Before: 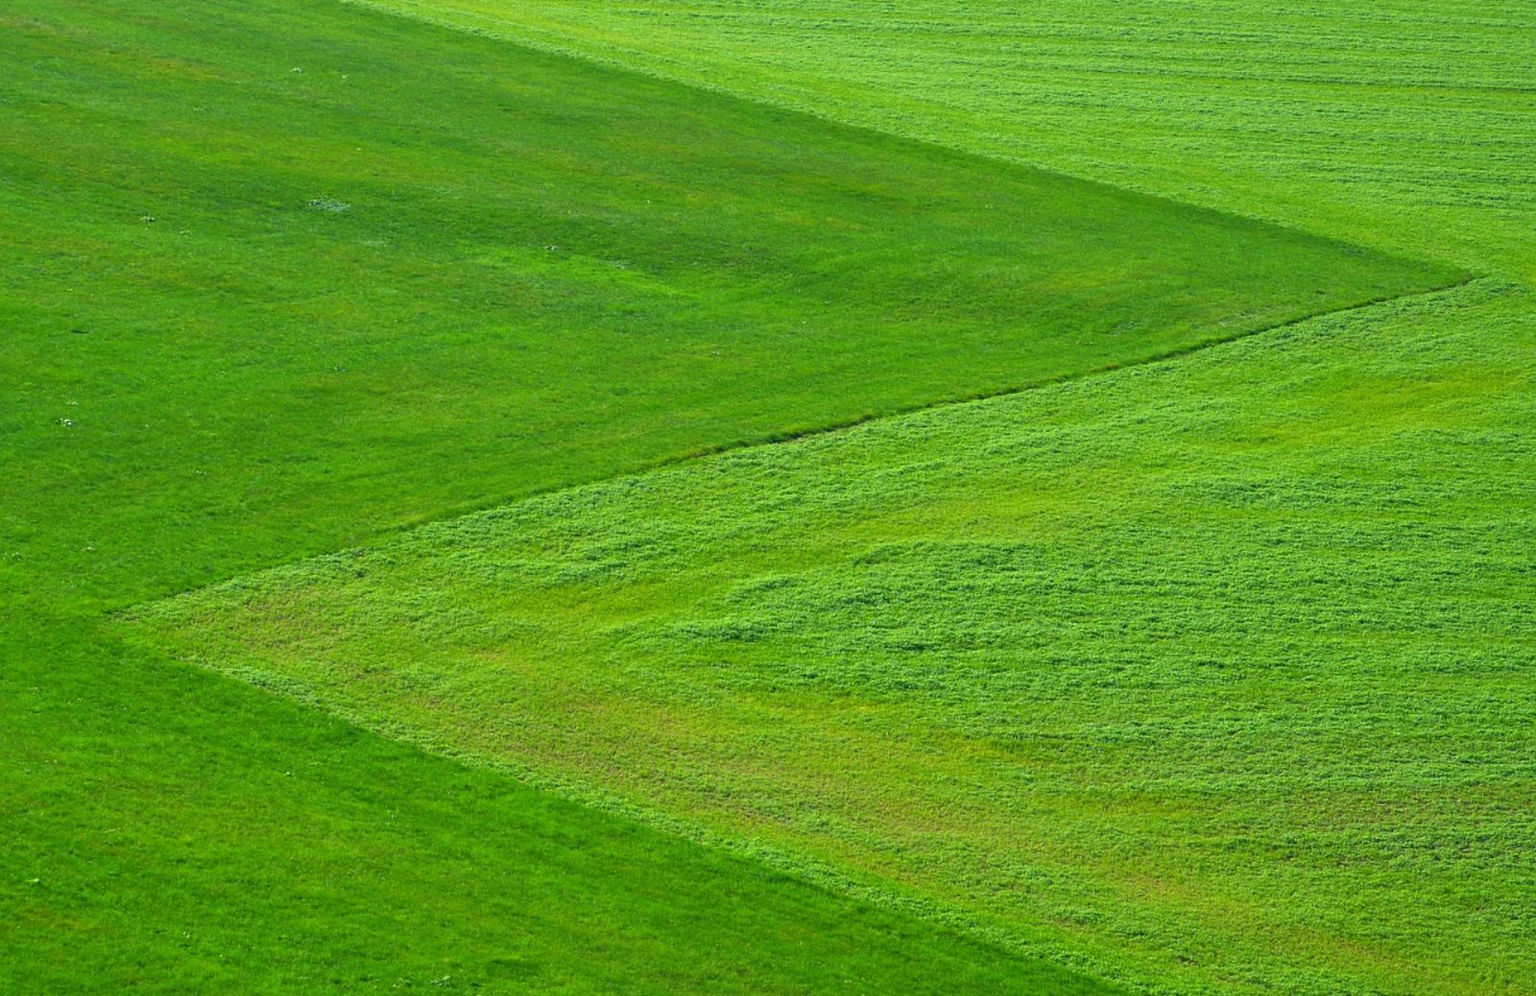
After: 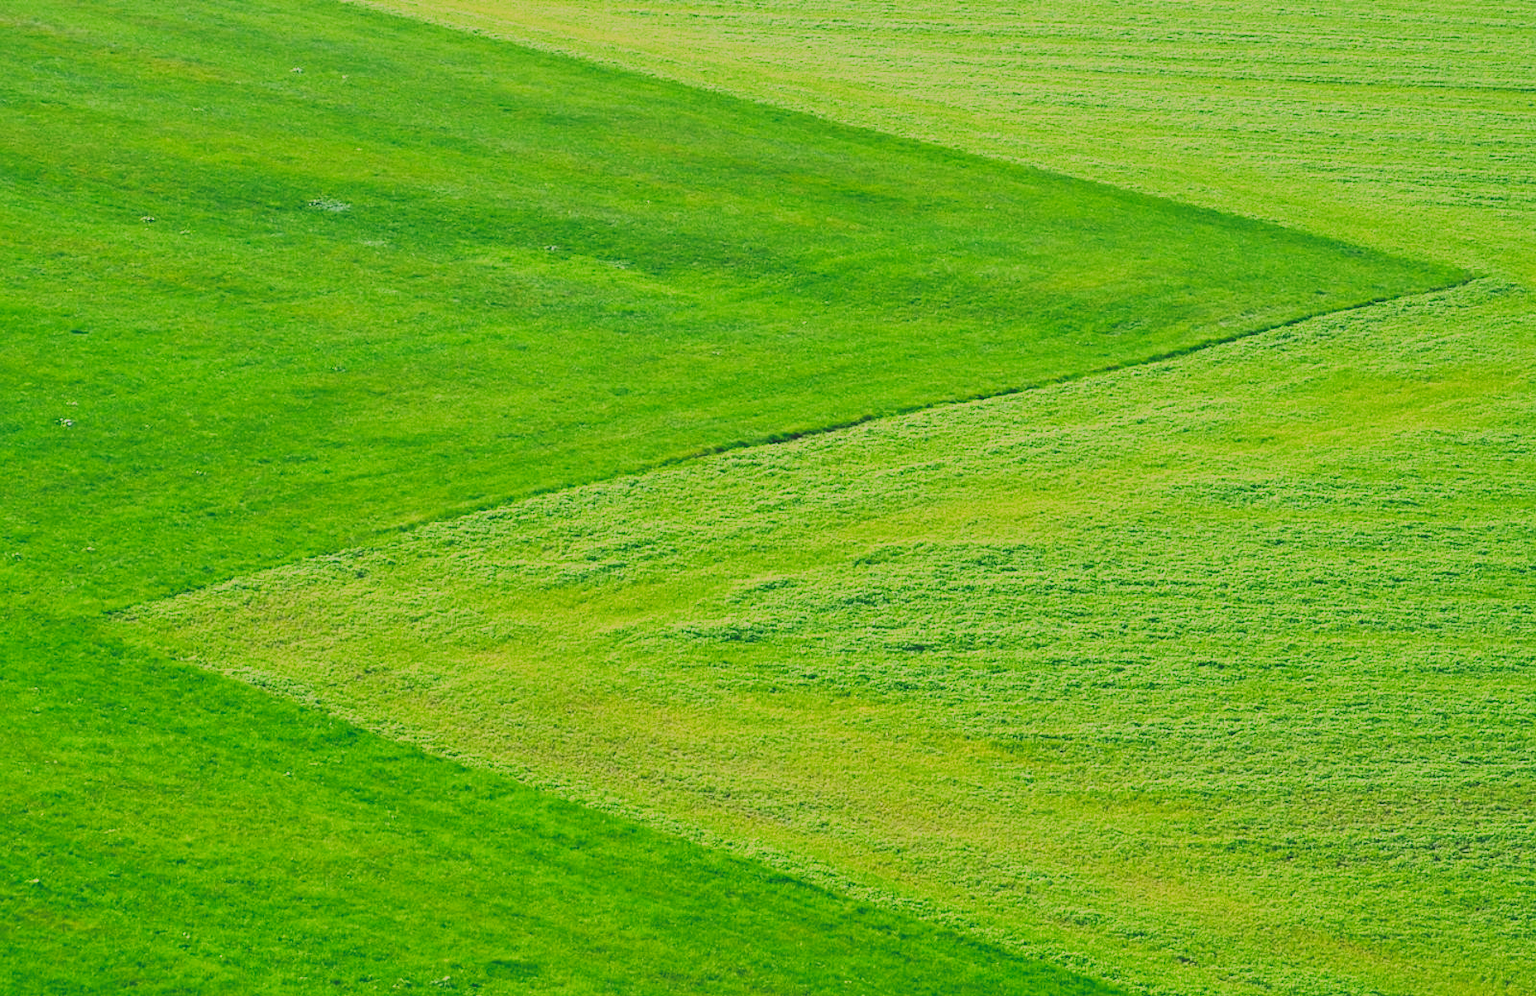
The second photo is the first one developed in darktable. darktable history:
tone curve: curves: ch0 [(0, 0) (0.003, 0.118) (0.011, 0.118) (0.025, 0.122) (0.044, 0.131) (0.069, 0.142) (0.1, 0.155) (0.136, 0.168) (0.177, 0.183) (0.224, 0.216) (0.277, 0.265) (0.335, 0.337) (0.399, 0.415) (0.468, 0.506) (0.543, 0.586) (0.623, 0.665) (0.709, 0.716) (0.801, 0.737) (0.898, 0.744) (1, 1)], preserve colors none
shadows and highlights: radius 44.78, white point adjustment 6.64, compress 79.65%, highlights color adjustment 78.42%, soften with gaussian
